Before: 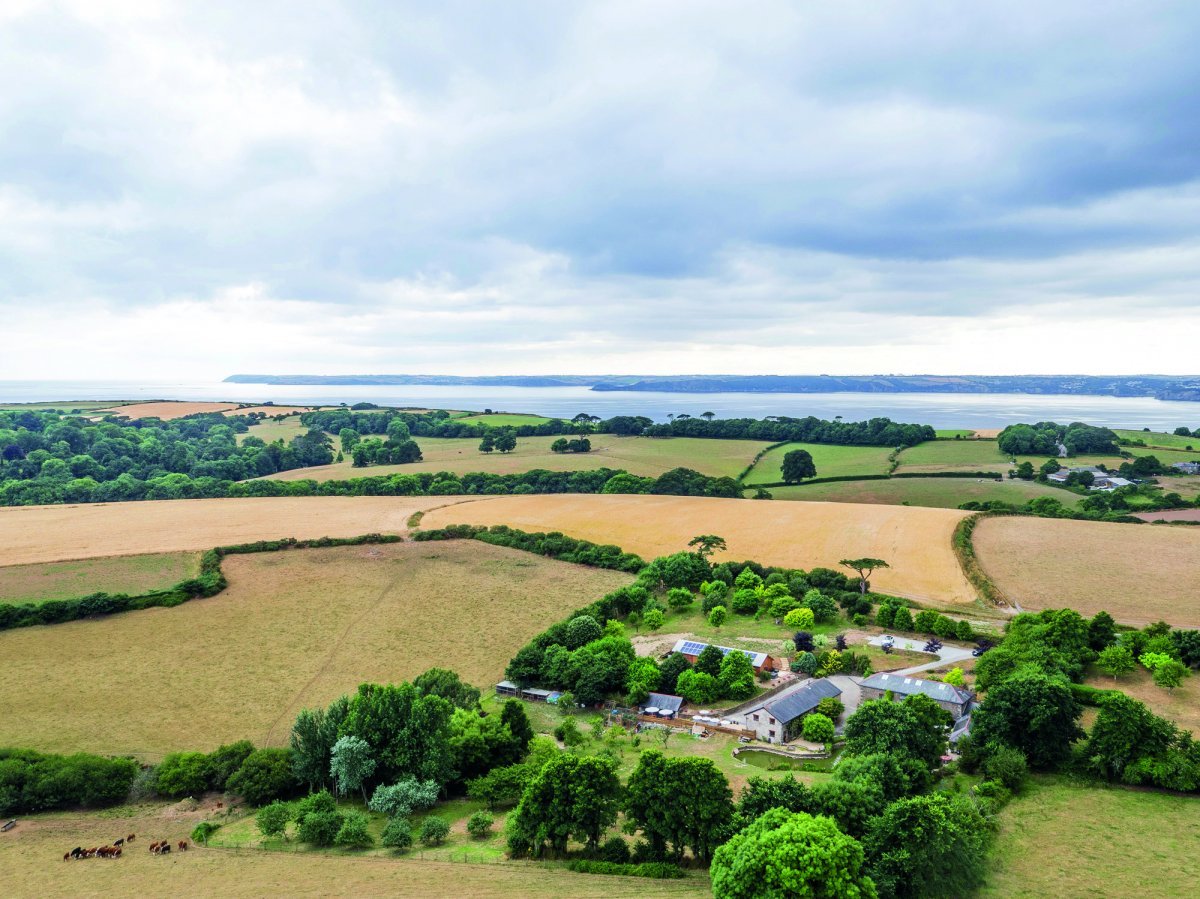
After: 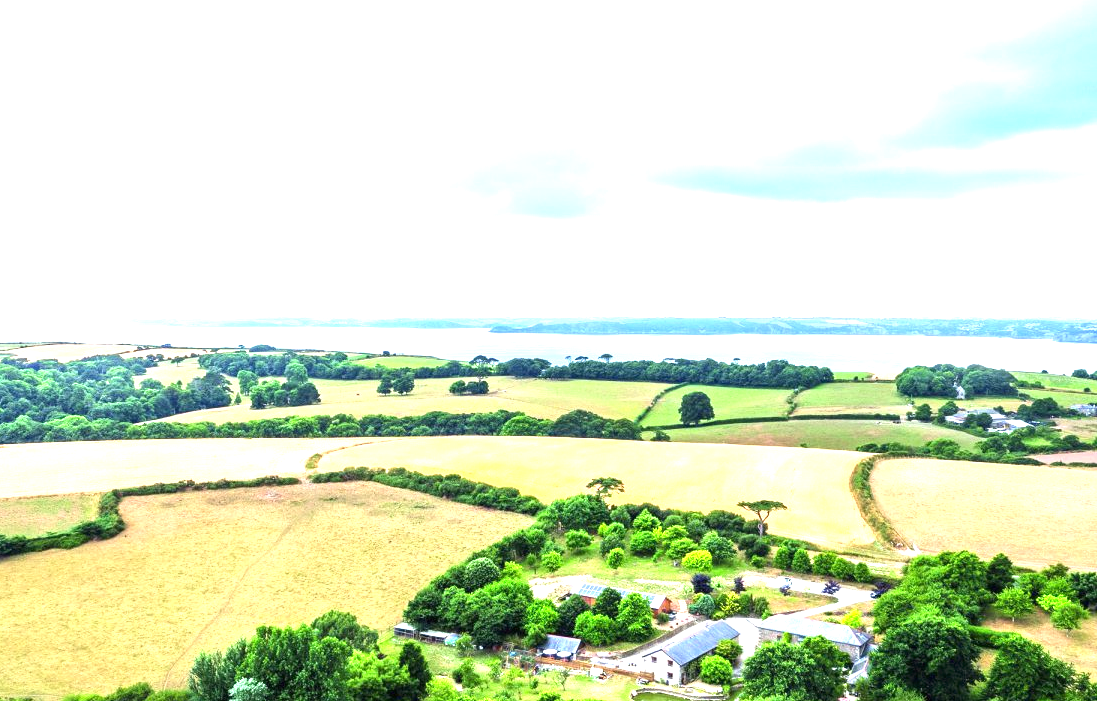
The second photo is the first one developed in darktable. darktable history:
exposure: black level correction 0, exposure 1.455 EV, compensate exposure bias true, compensate highlight preservation false
crop: left 8.502%, top 6.562%, bottom 15.378%
